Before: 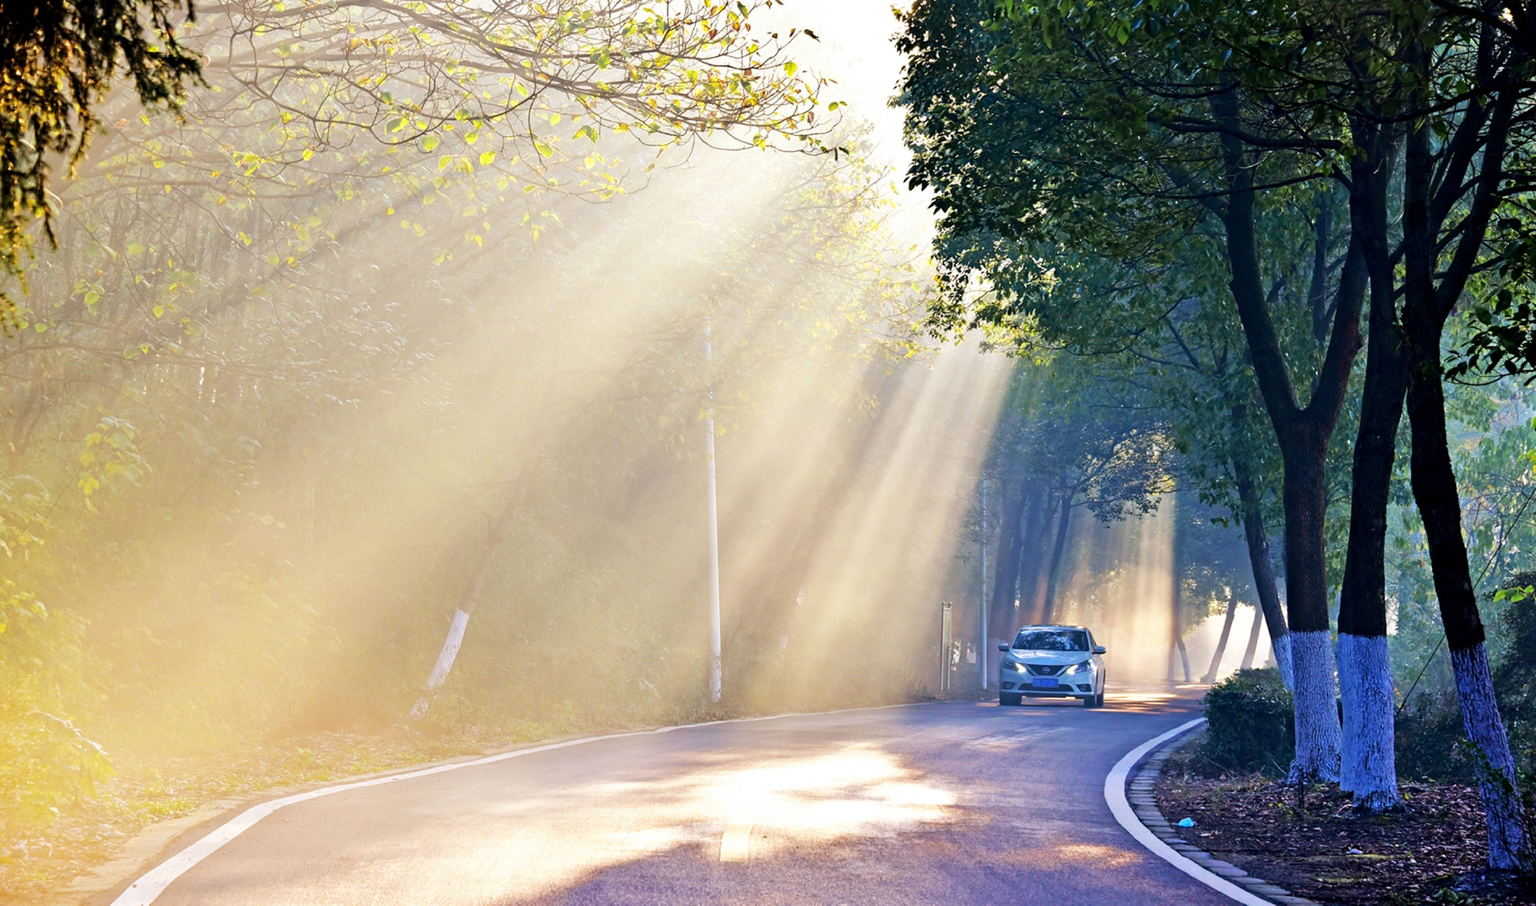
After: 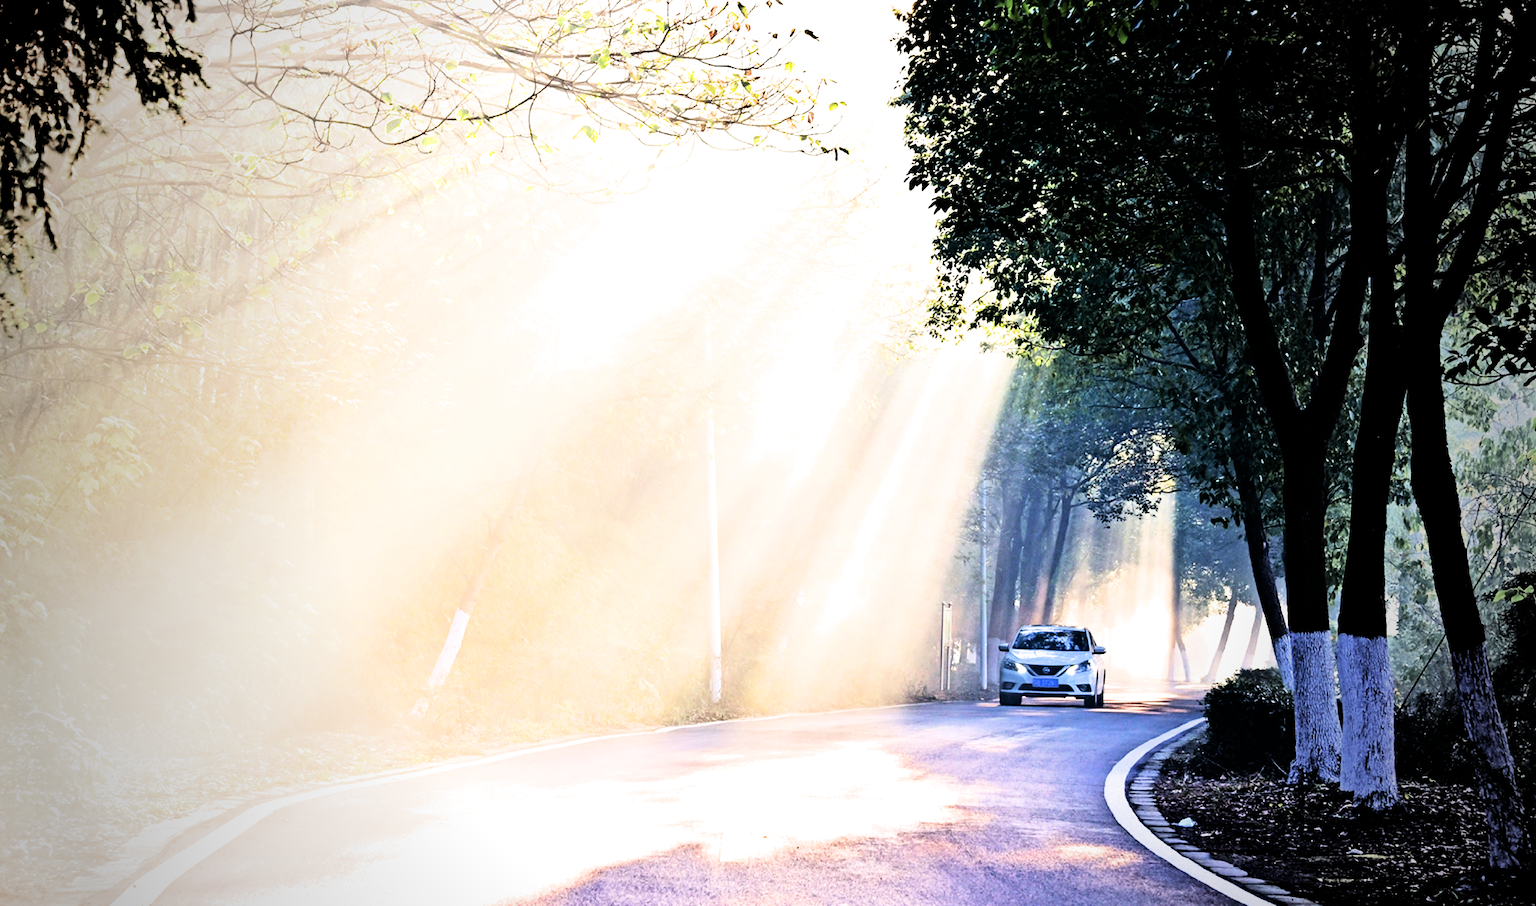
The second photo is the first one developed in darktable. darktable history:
filmic rgb: black relative exposure -5.44 EV, white relative exposure 2.87 EV, threshold 3.02 EV, dynamic range scaling -38.13%, hardness 4, contrast 1.613, highlights saturation mix -1.25%, enable highlight reconstruction true
vignetting: fall-off start 64.49%, width/height ratio 0.88
tone equalizer: -8 EV -1.05 EV, -7 EV -1.02 EV, -6 EV -0.879 EV, -5 EV -0.551 EV, -3 EV 0.601 EV, -2 EV 0.895 EV, -1 EV 0.985 EV, +0 EV 1.06 EV, edges refinement/feathering 500, mask exposure compensation -1.57 EV, preserve details no
